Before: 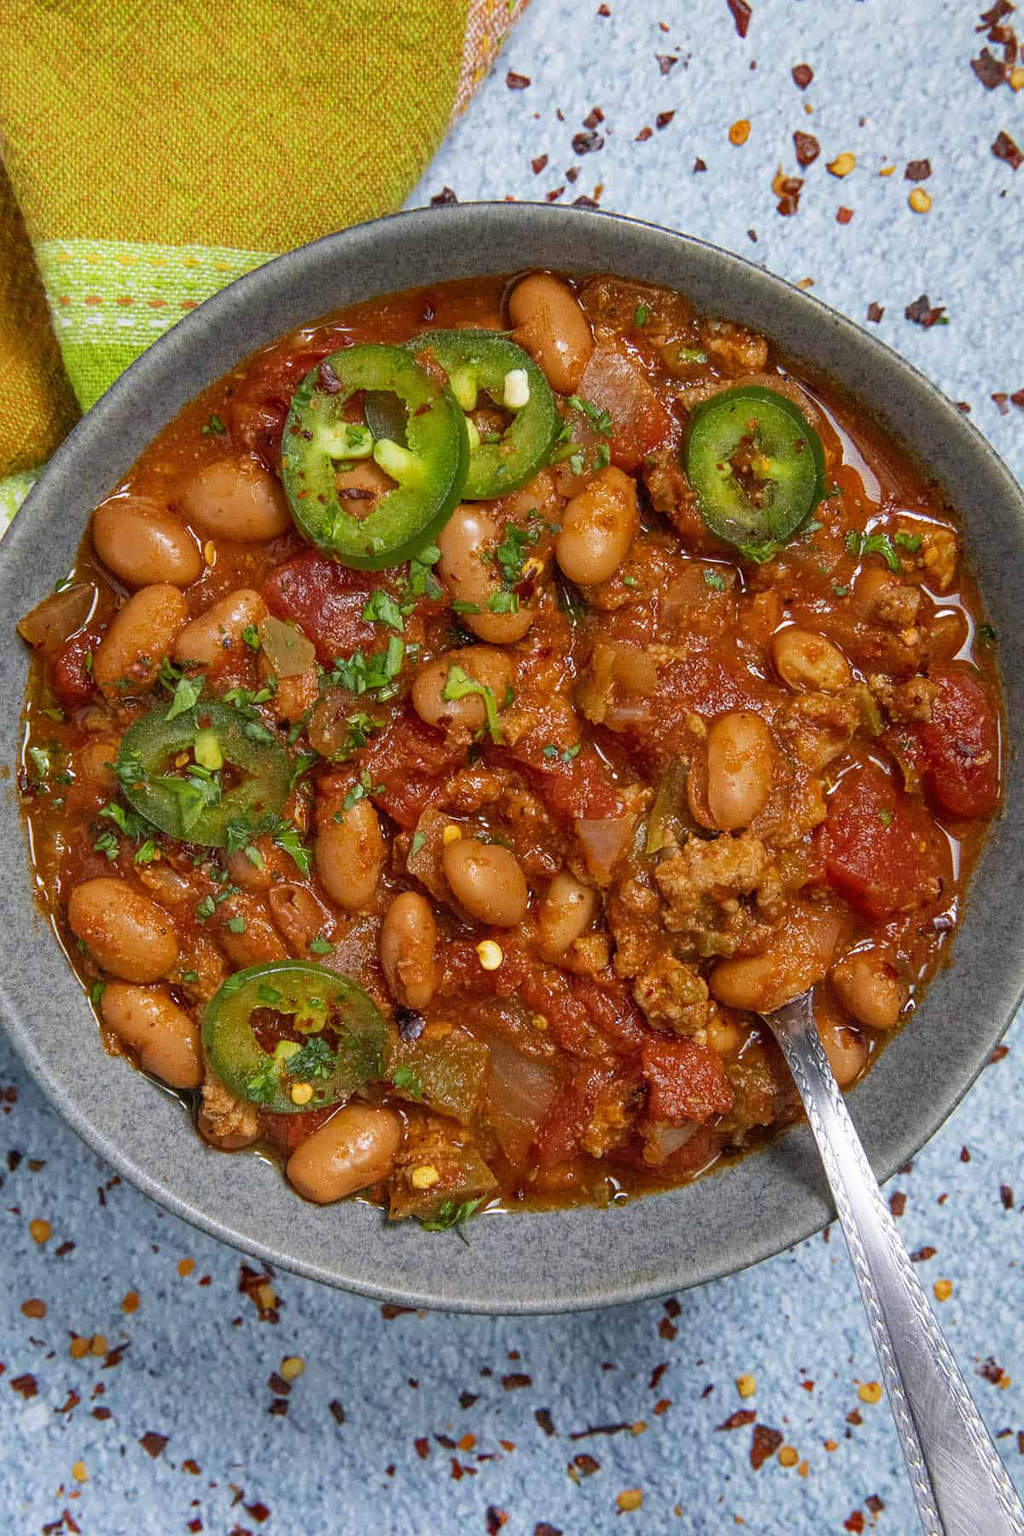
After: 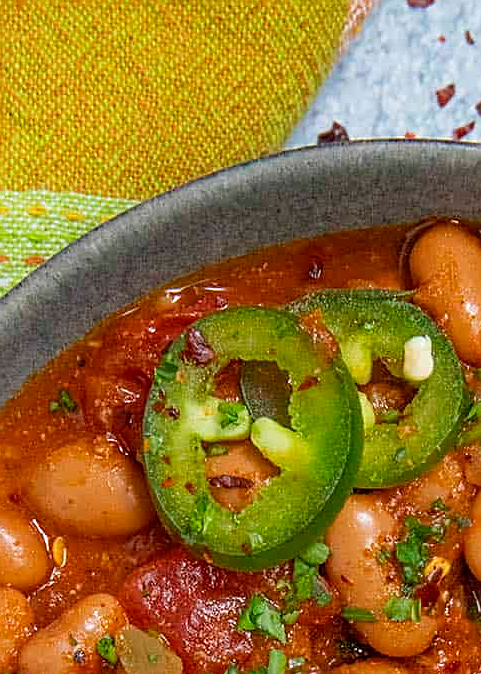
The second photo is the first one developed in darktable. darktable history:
sharpen: on, module defaults
crop: left 15.607%, top 5.427%, right 44.291%, bottom 57.077%
